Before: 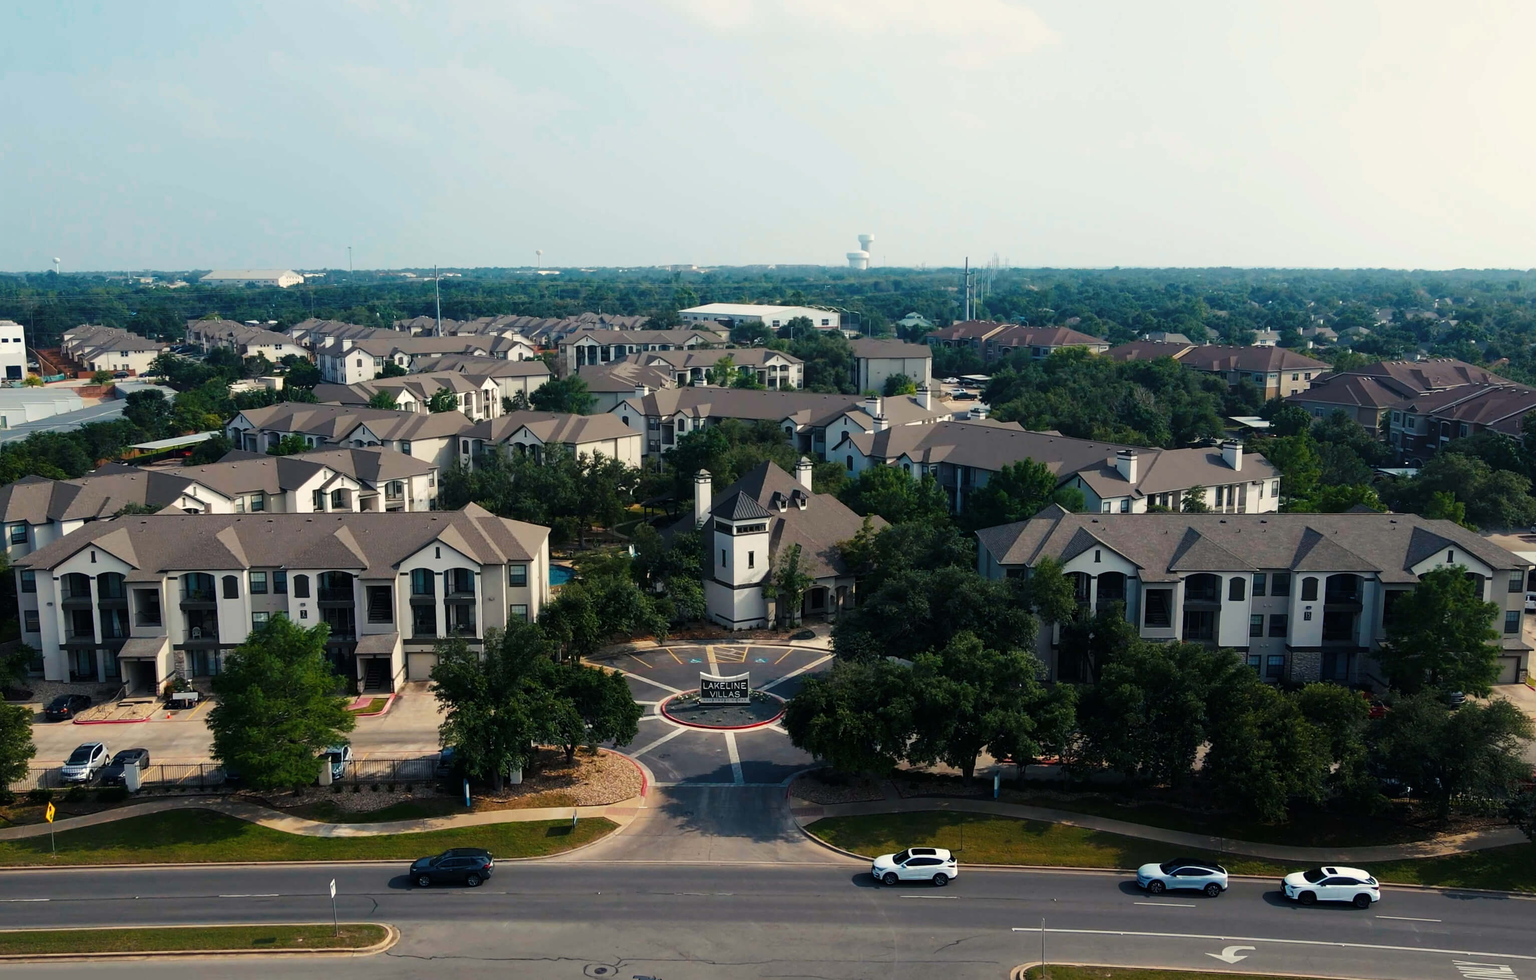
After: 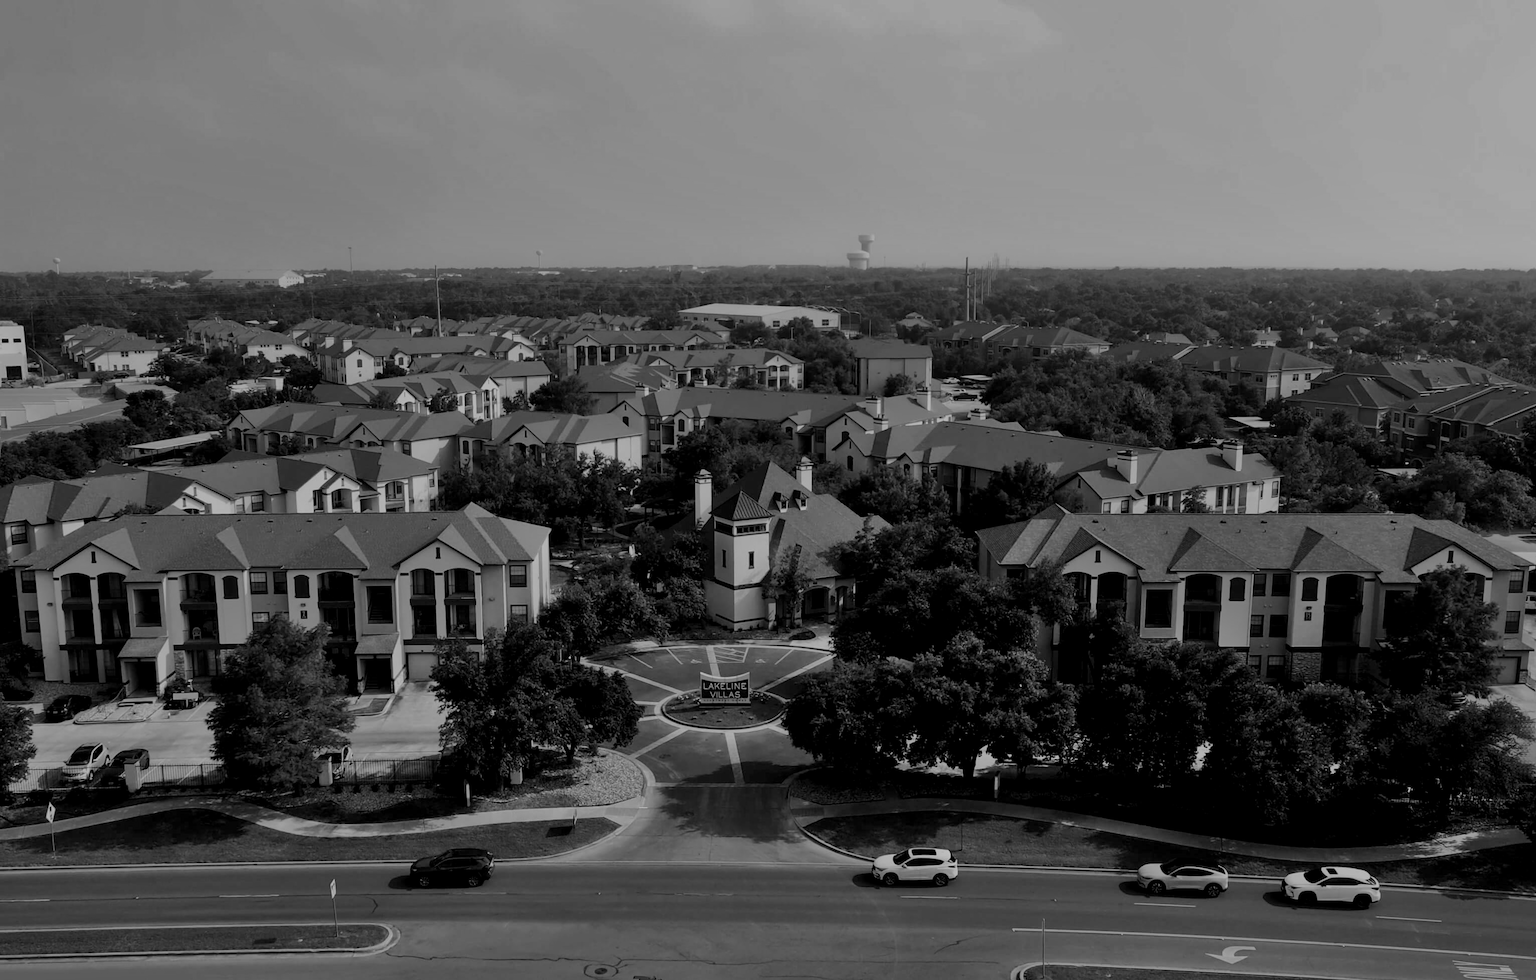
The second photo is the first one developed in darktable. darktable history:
shadows and highlights: highlights color adjustment 0%, low approximation 0.01, soften with gaussian
exposure: black level correction 0.006, exposure -0.226 EV, compensate highlight preservation false
monochrome: a 79.32, b 81.83, size 1.1
